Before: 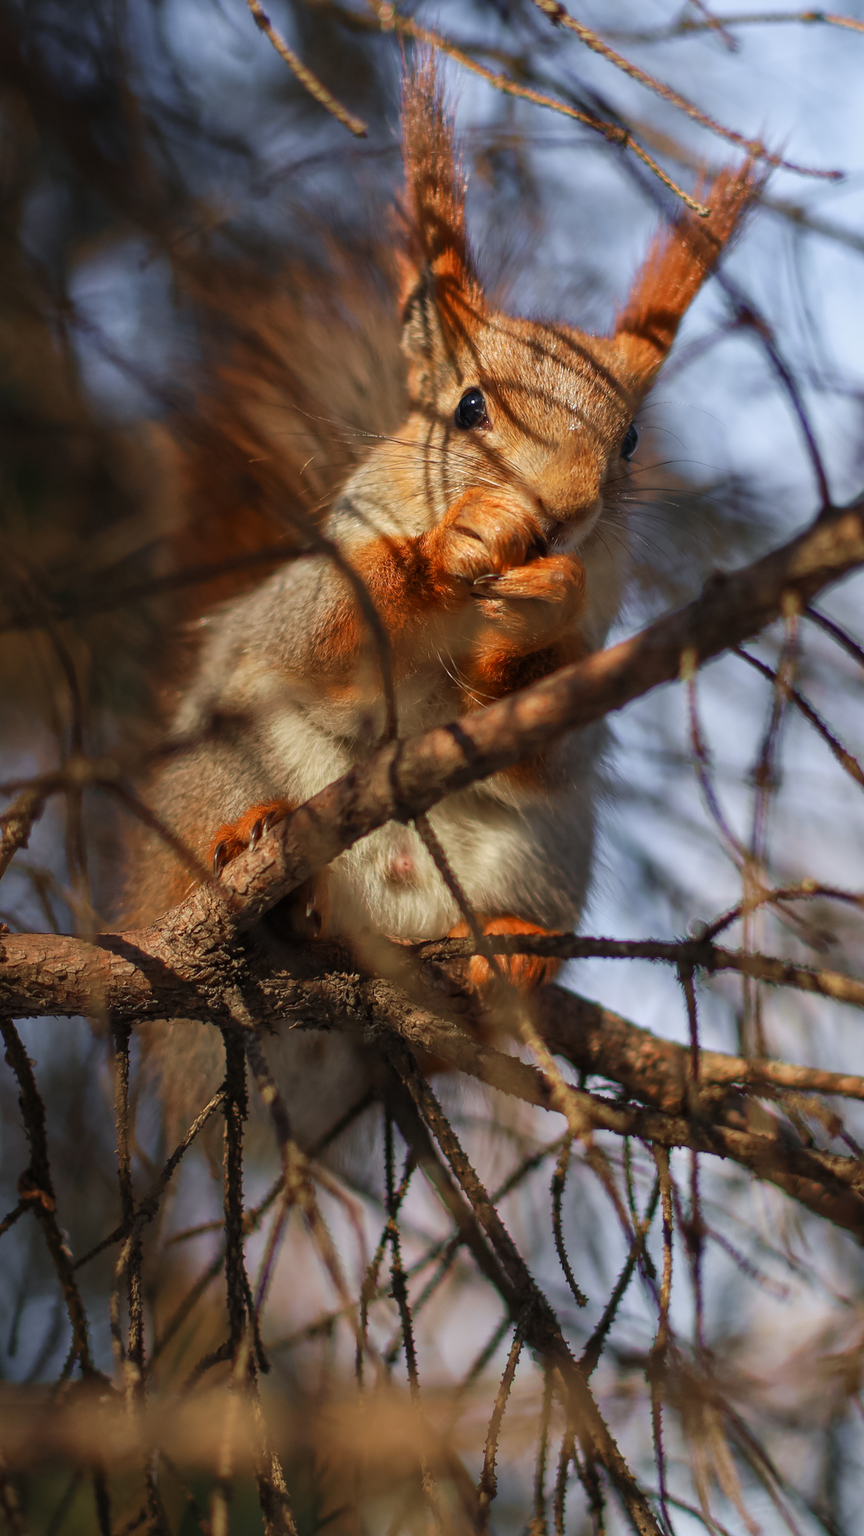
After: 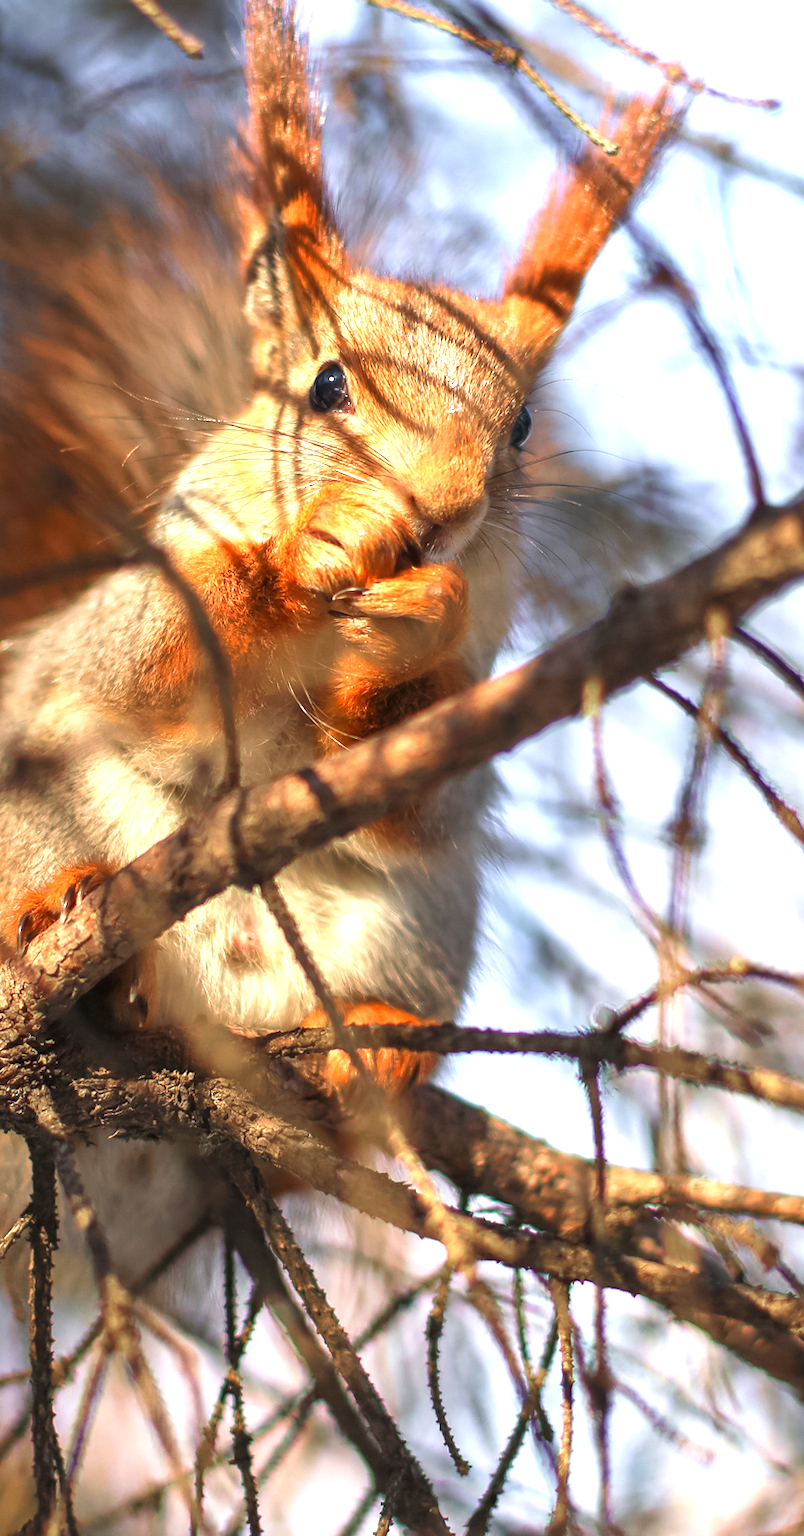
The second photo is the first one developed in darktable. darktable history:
crop: left 23.169%, top 5.857%, bottom 11.588%
exposure: black level correction 0, exposure 1.46 EV, compensate highlight preservation false
